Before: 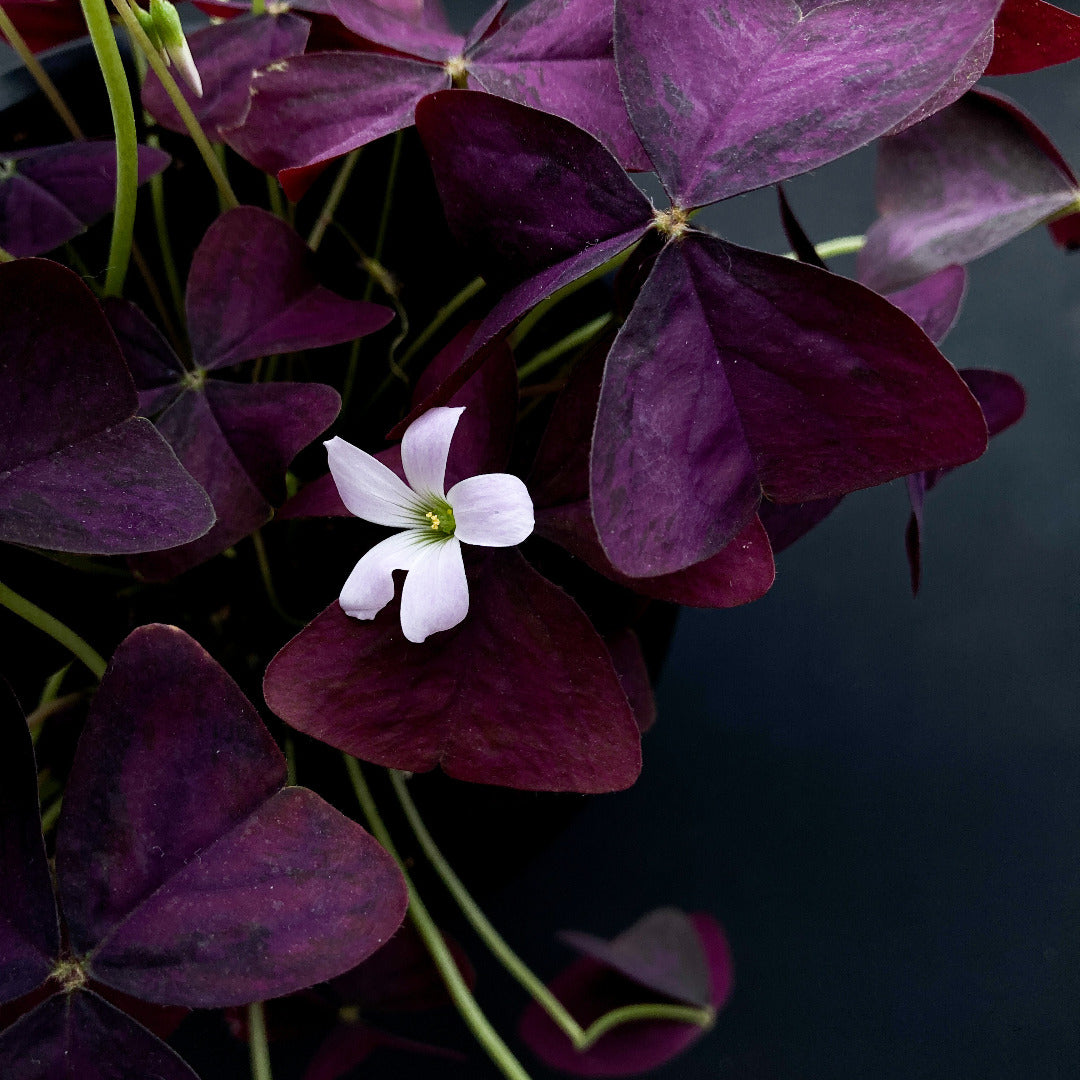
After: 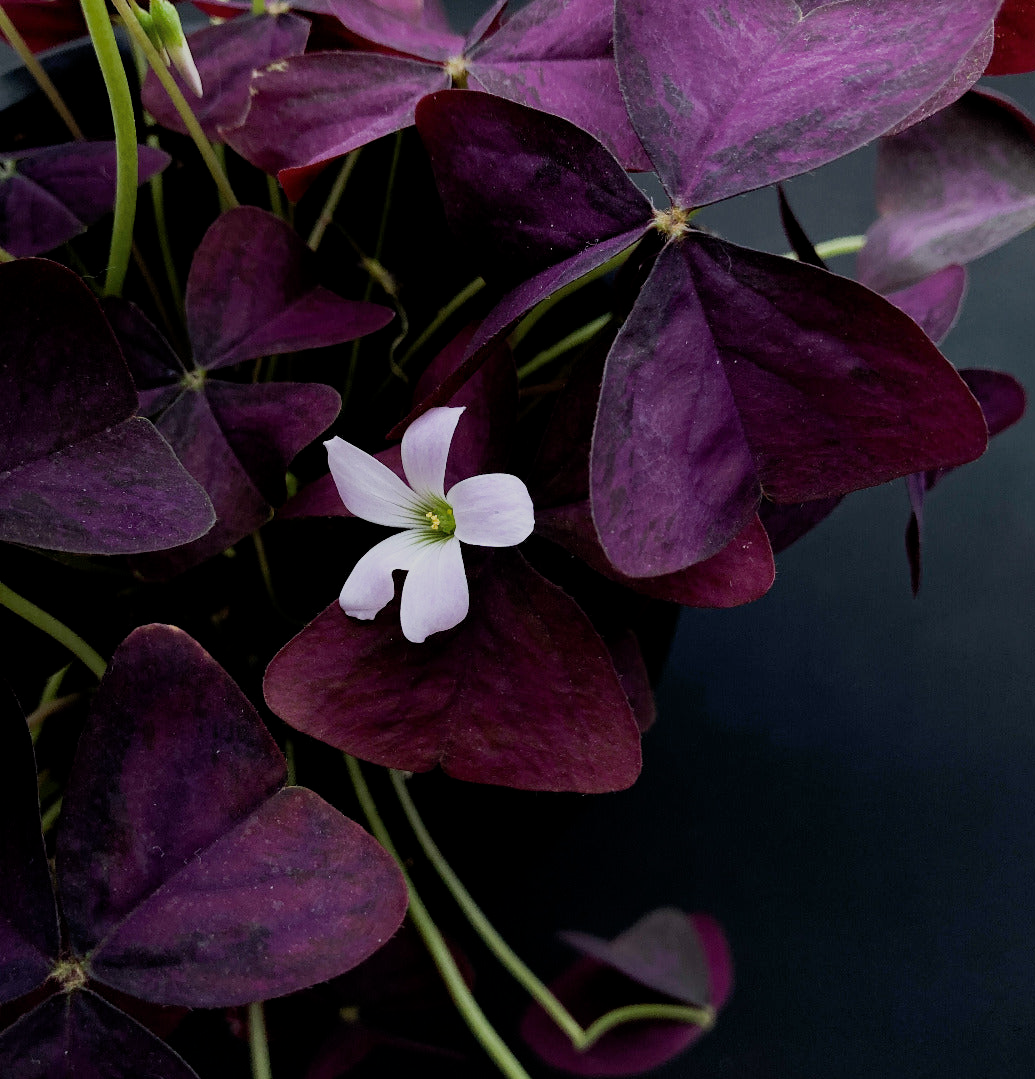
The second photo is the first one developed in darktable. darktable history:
tone equalizer: on, module defaults
crop: right 4.122%, bottom 0.022%
filmic rgb: middle gray luminance 18.35%, black relative exposure -10.5 EV, white relative exposure 3.42 EV, target black luminance 0%, hardness 6.05, latitude 98.48%, contrast 0.84, shadows ↔ highlights balance 0.537%, color science v6 (2022)
